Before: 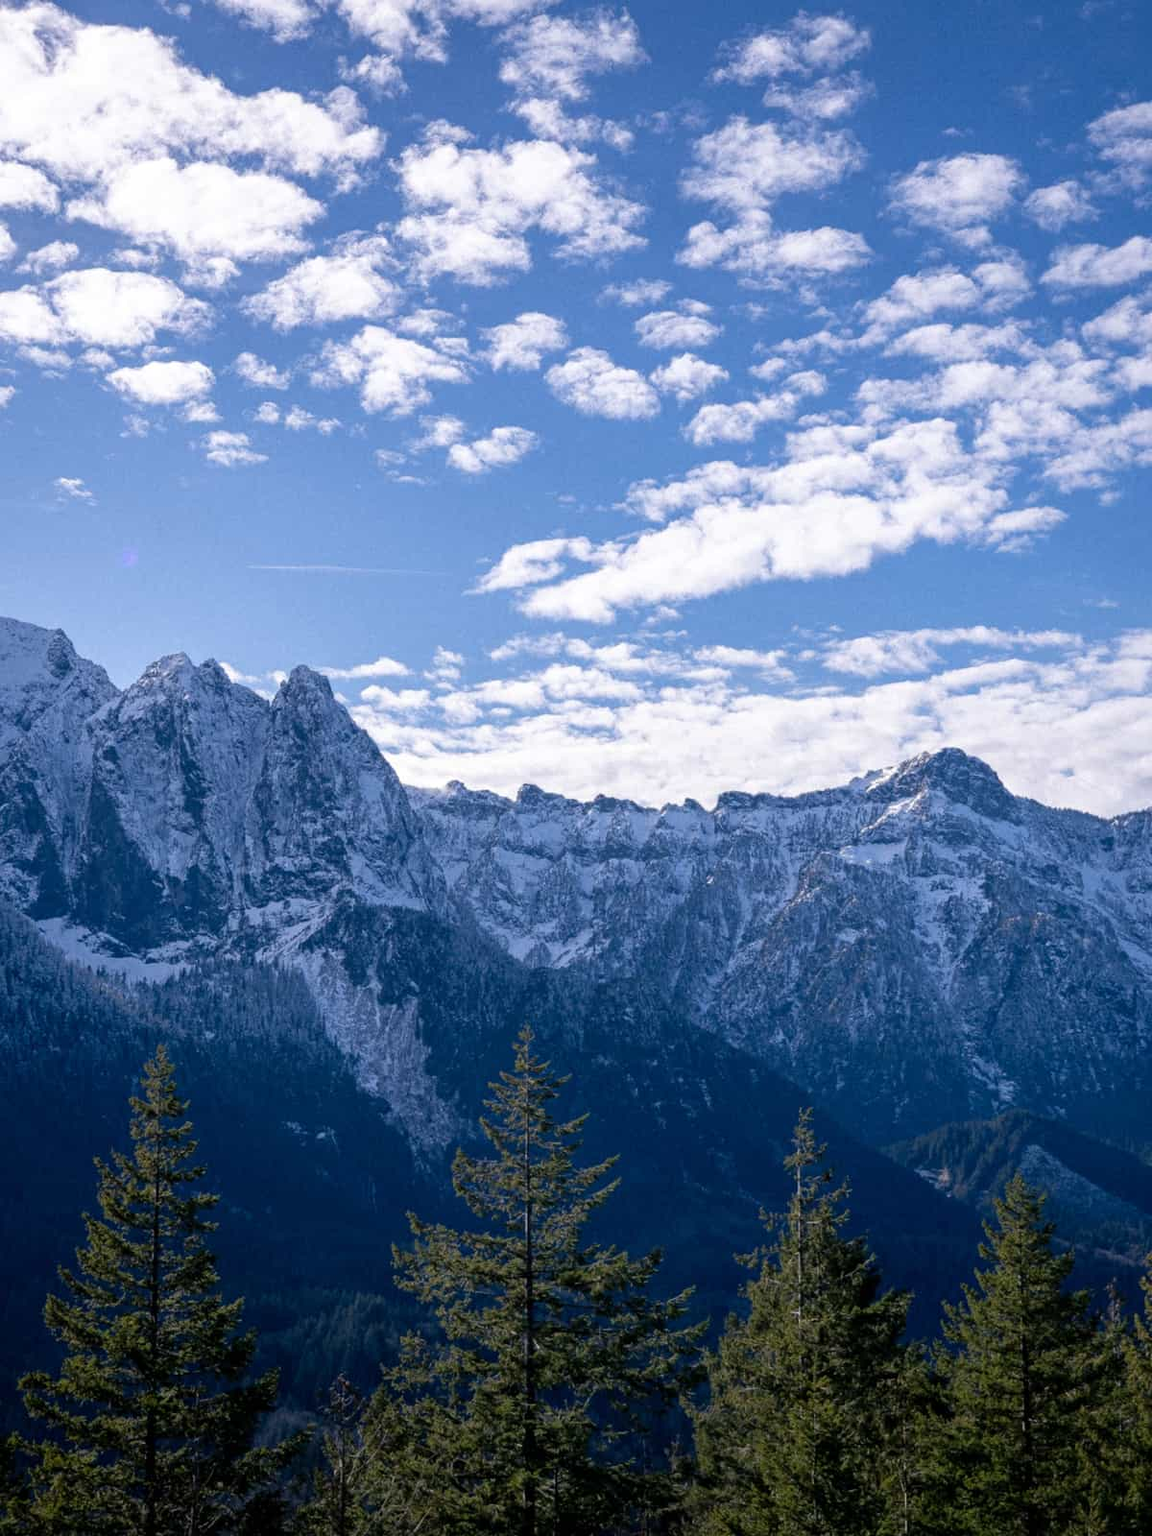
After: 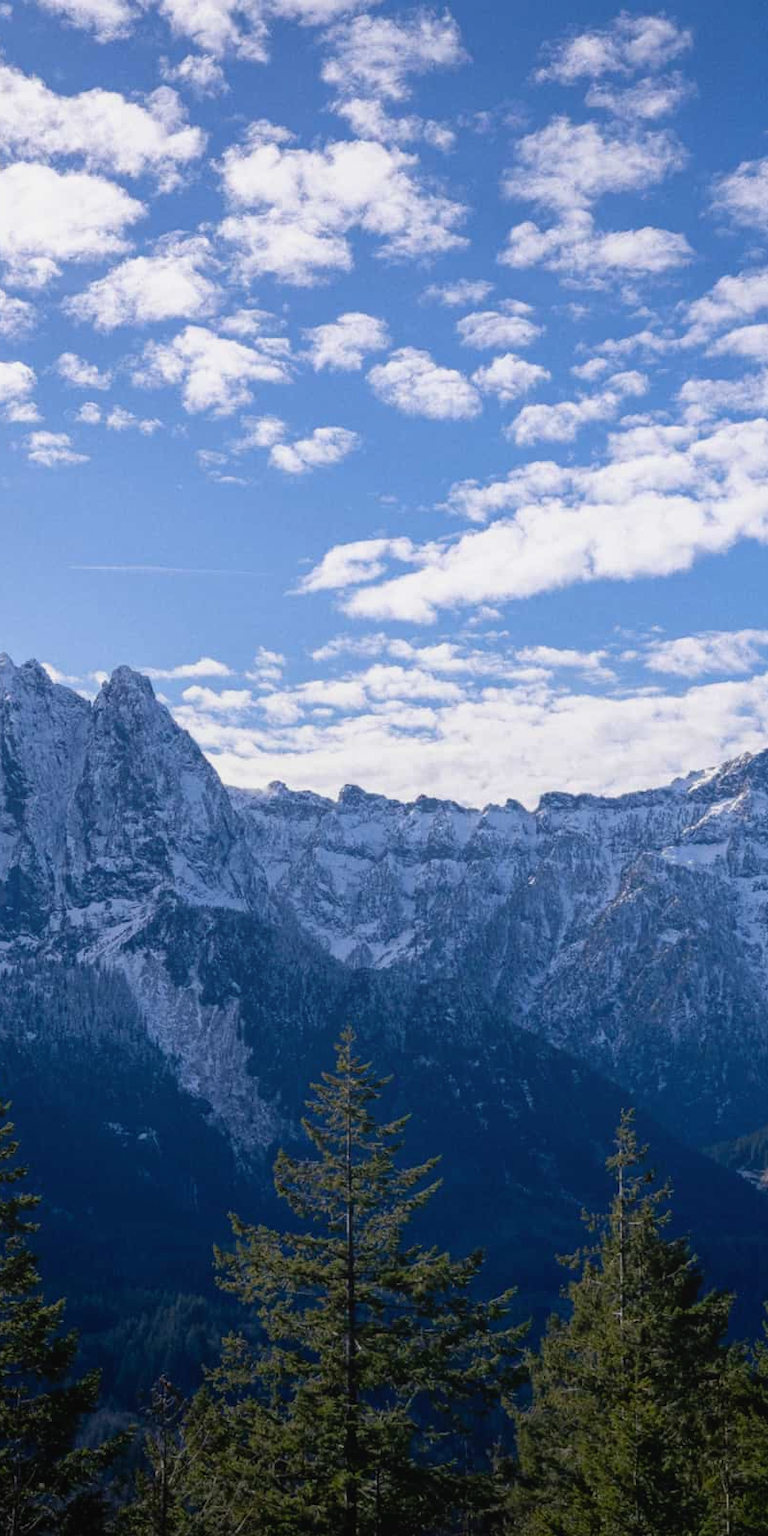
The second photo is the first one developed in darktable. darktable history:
exposure: compensate highlight preservation false
crop and rotate: left 15.546%, right 17.787%
local contrast: highlights 68%, shadows 68%, detail 82%, midtone range 0.325
